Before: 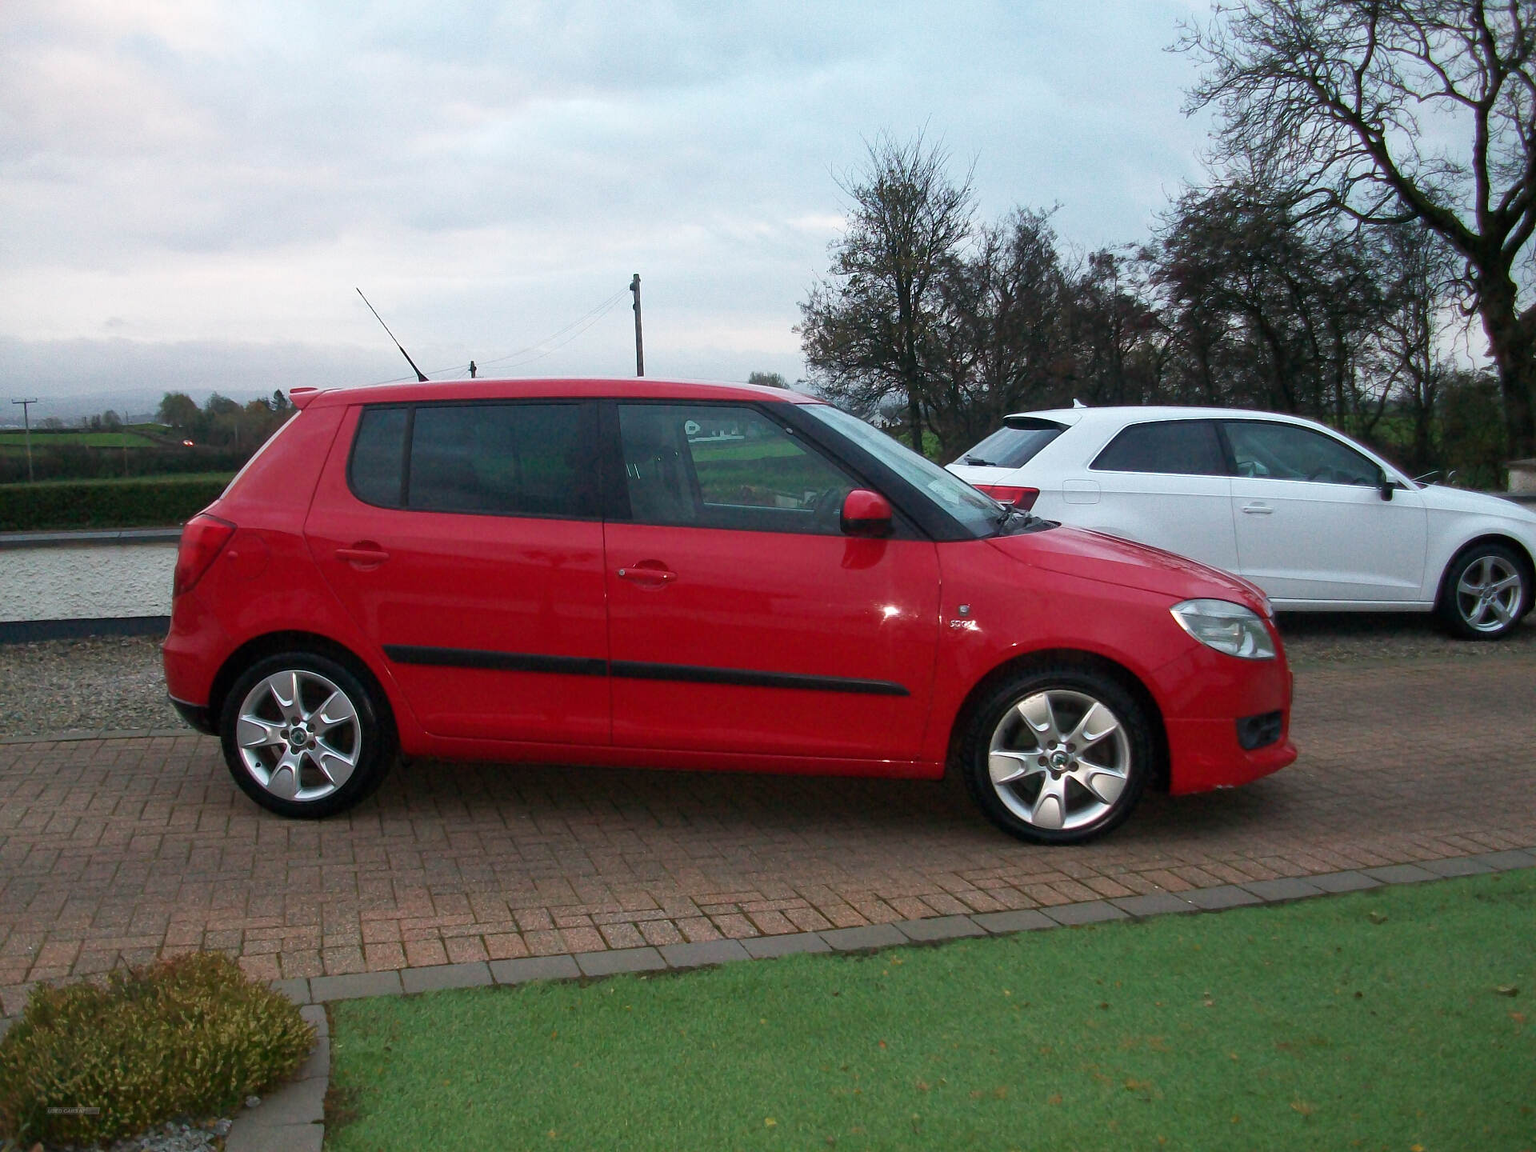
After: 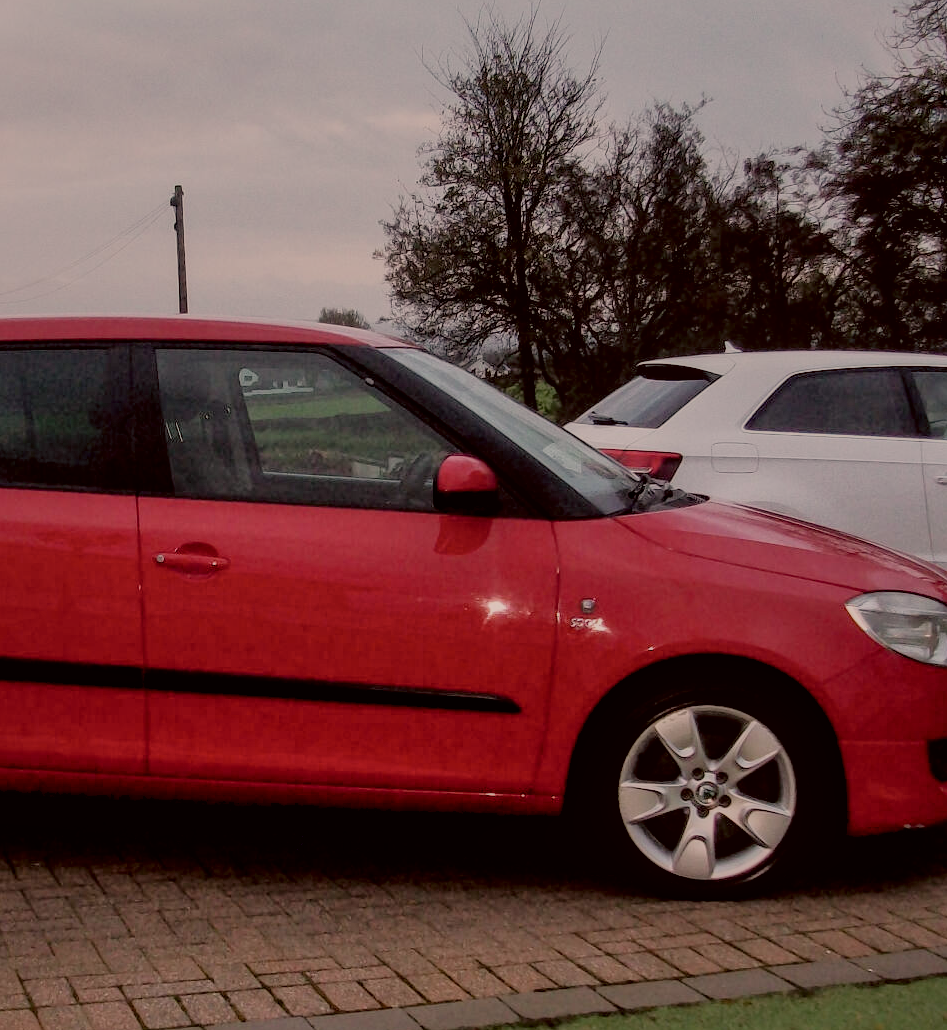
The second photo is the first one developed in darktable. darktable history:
crop: left 32.181%, top 10.942%, right 18.495%, bottom 17.477%
shadows and highlights: on, module defaults
local contrast: detail 130%
filmic rgb: black relative exposure -7.65 EV, white relative exposure 4.56 EV, hardness 3.61, iterations of high-quality reconstruction 0
color correction: highlights a* 10.17, highlights b* 9.65, shadows a* 8.93, shadows b* 8.22, saturation 0.799
tone equalizer: edges refinement/feathering 500, mask exposure compensation -1.57 EV, preserve details no
exposure: black level correction 0.009, exposure -0.666 EV, compensate exposure bias true, compensate highlight preservation false
